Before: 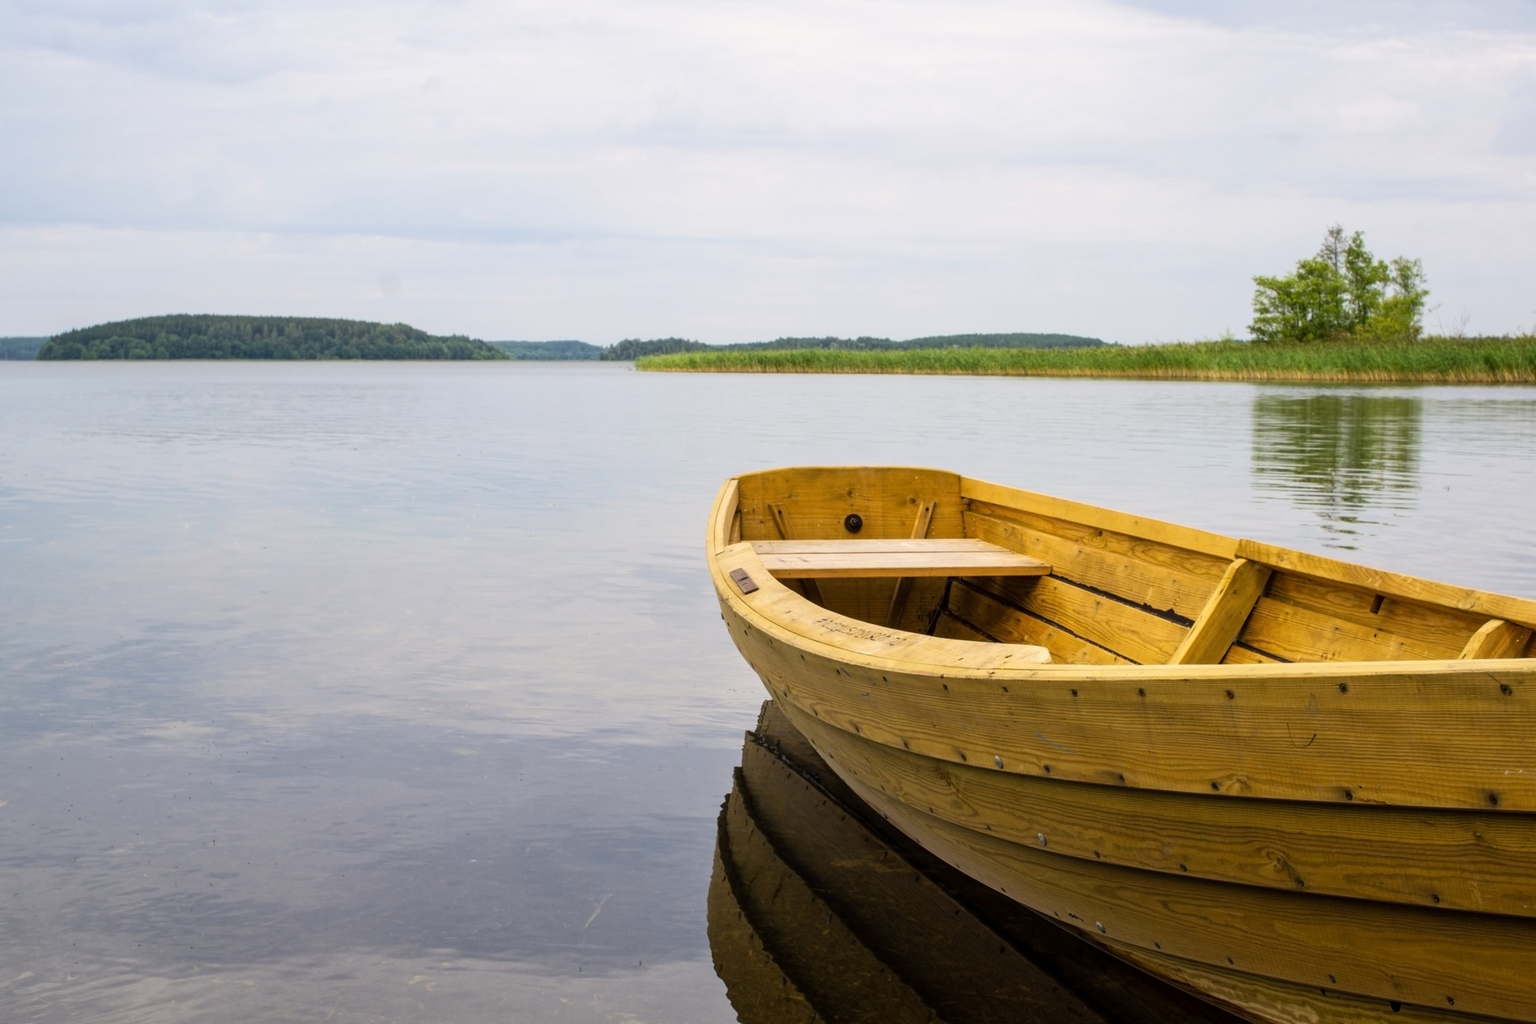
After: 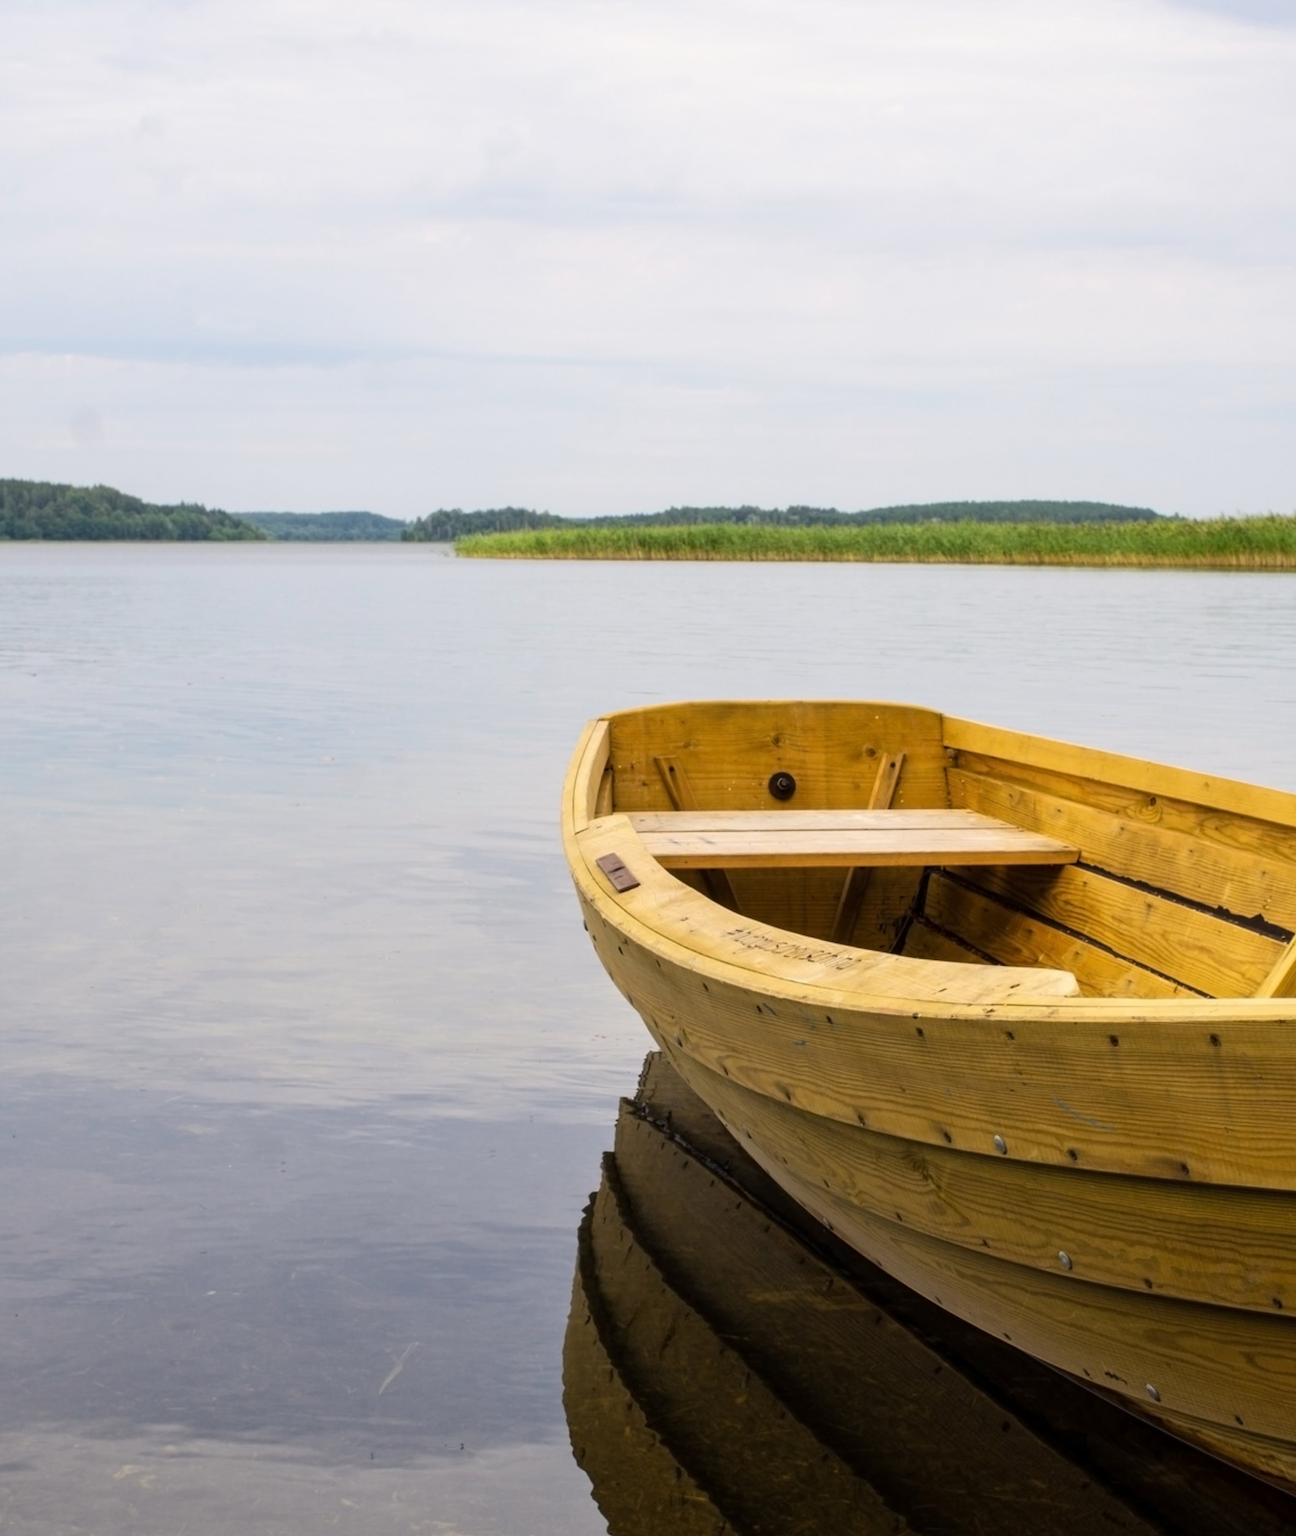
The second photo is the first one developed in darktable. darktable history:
crop: left 21.674%, right 22.086%
color balance: contrast fulcrum 17.78%
